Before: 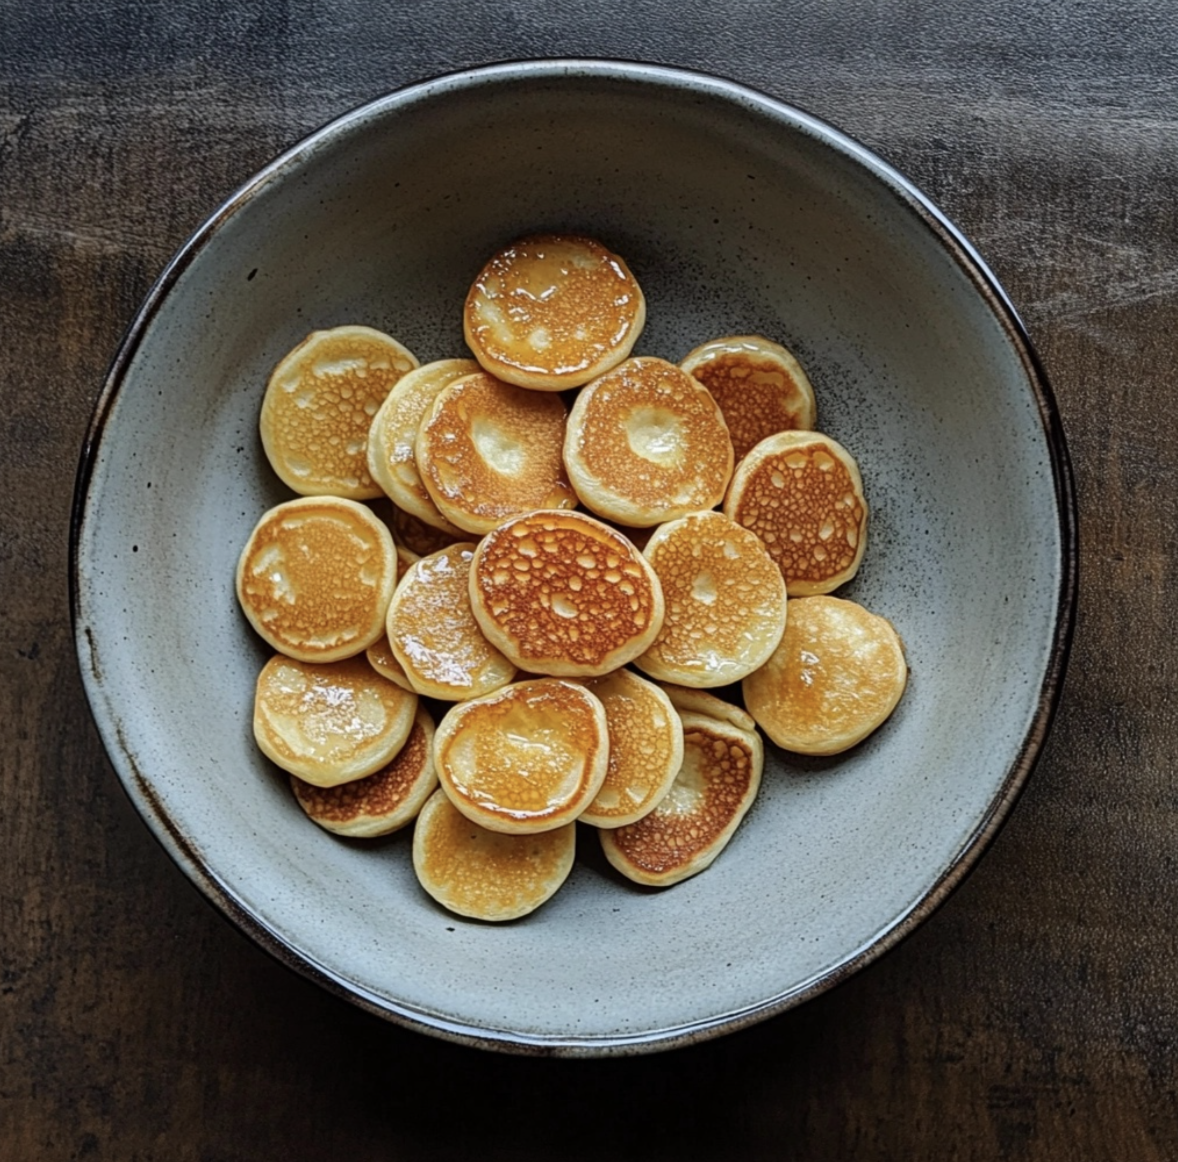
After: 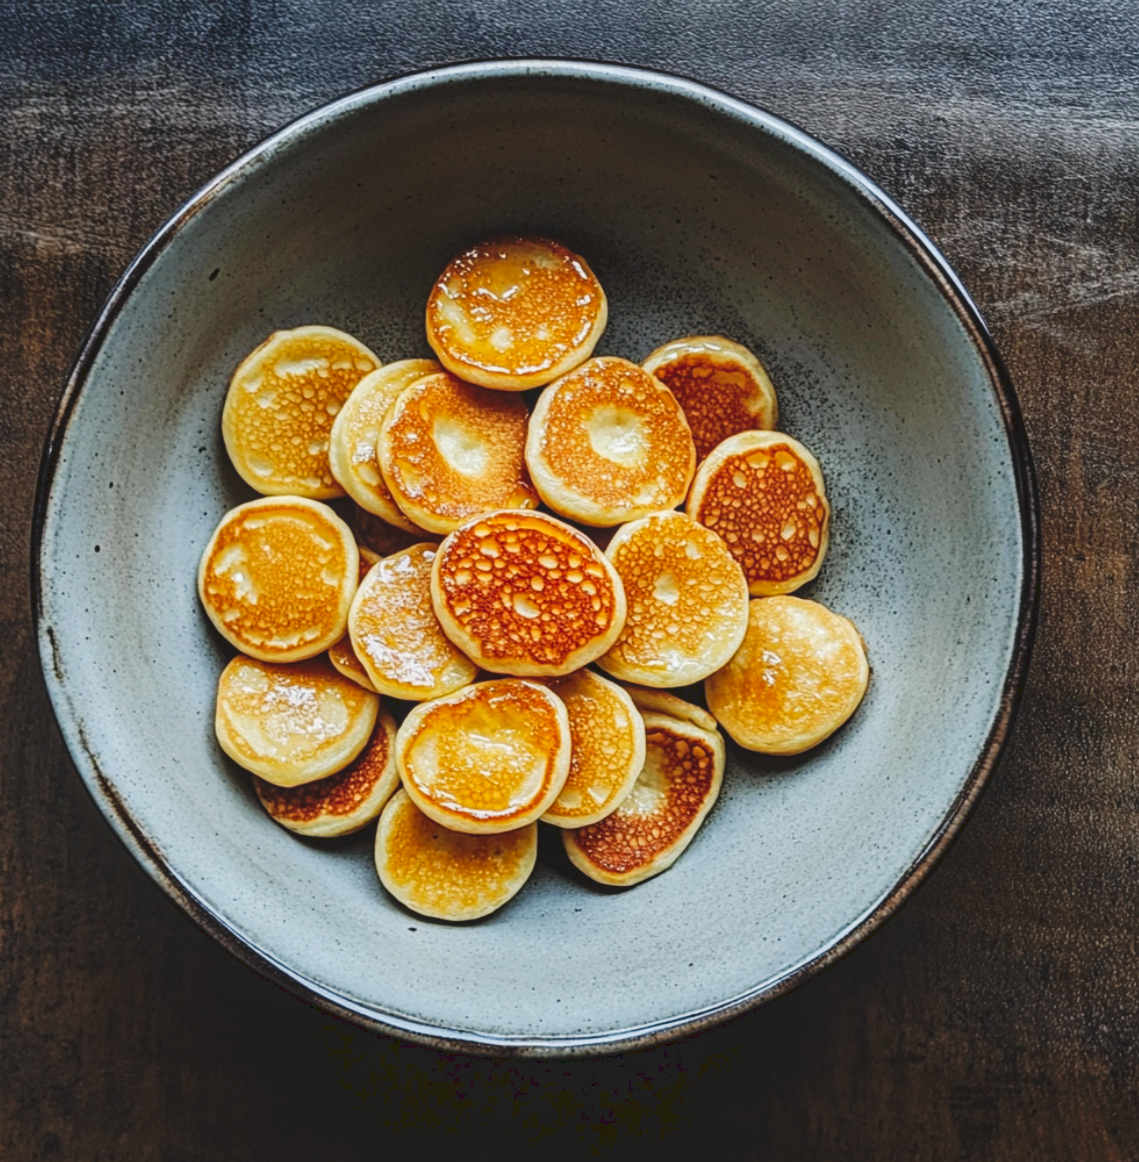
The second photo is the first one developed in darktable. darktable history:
tone curve: curves: ch0 [(0, 0) (0.003, 0.072) (0.011, 0.077) (0.025, 0.082) (0.044, 0.094) (0.069, 0.106) (0.1, 0.125) (0.136, 0.145) (0.177, 0.173) (0.224, 0.216) (0.277, 0.281) (0.335, 0.356) (0.399, 0.436) (0.468, 0.53) (0.543, 0.629) (0.623, 0.724) (0.709, 0.808) (0.801, 0.88) (0.898, 0.941) (1, 1)], preserve colors none
crop and rotate: left 3.238%
local contrast: detail 110%
